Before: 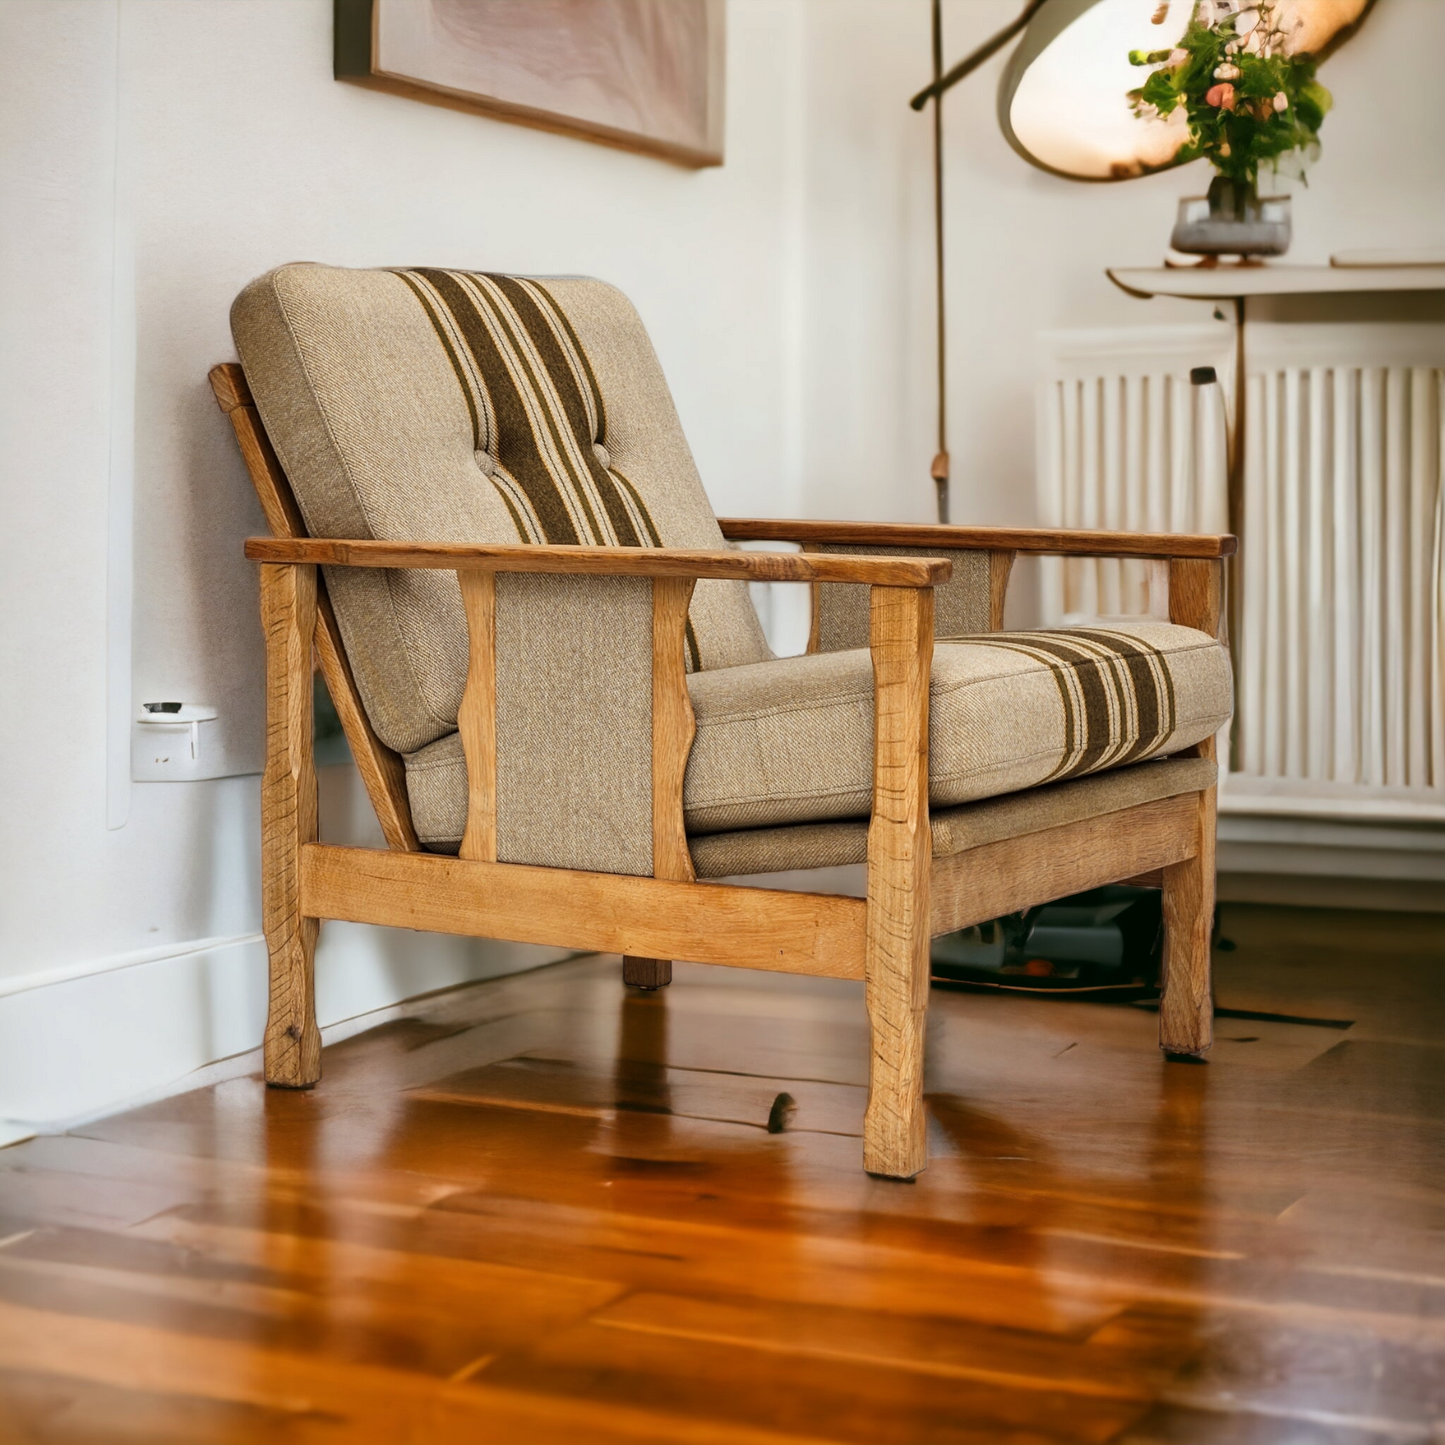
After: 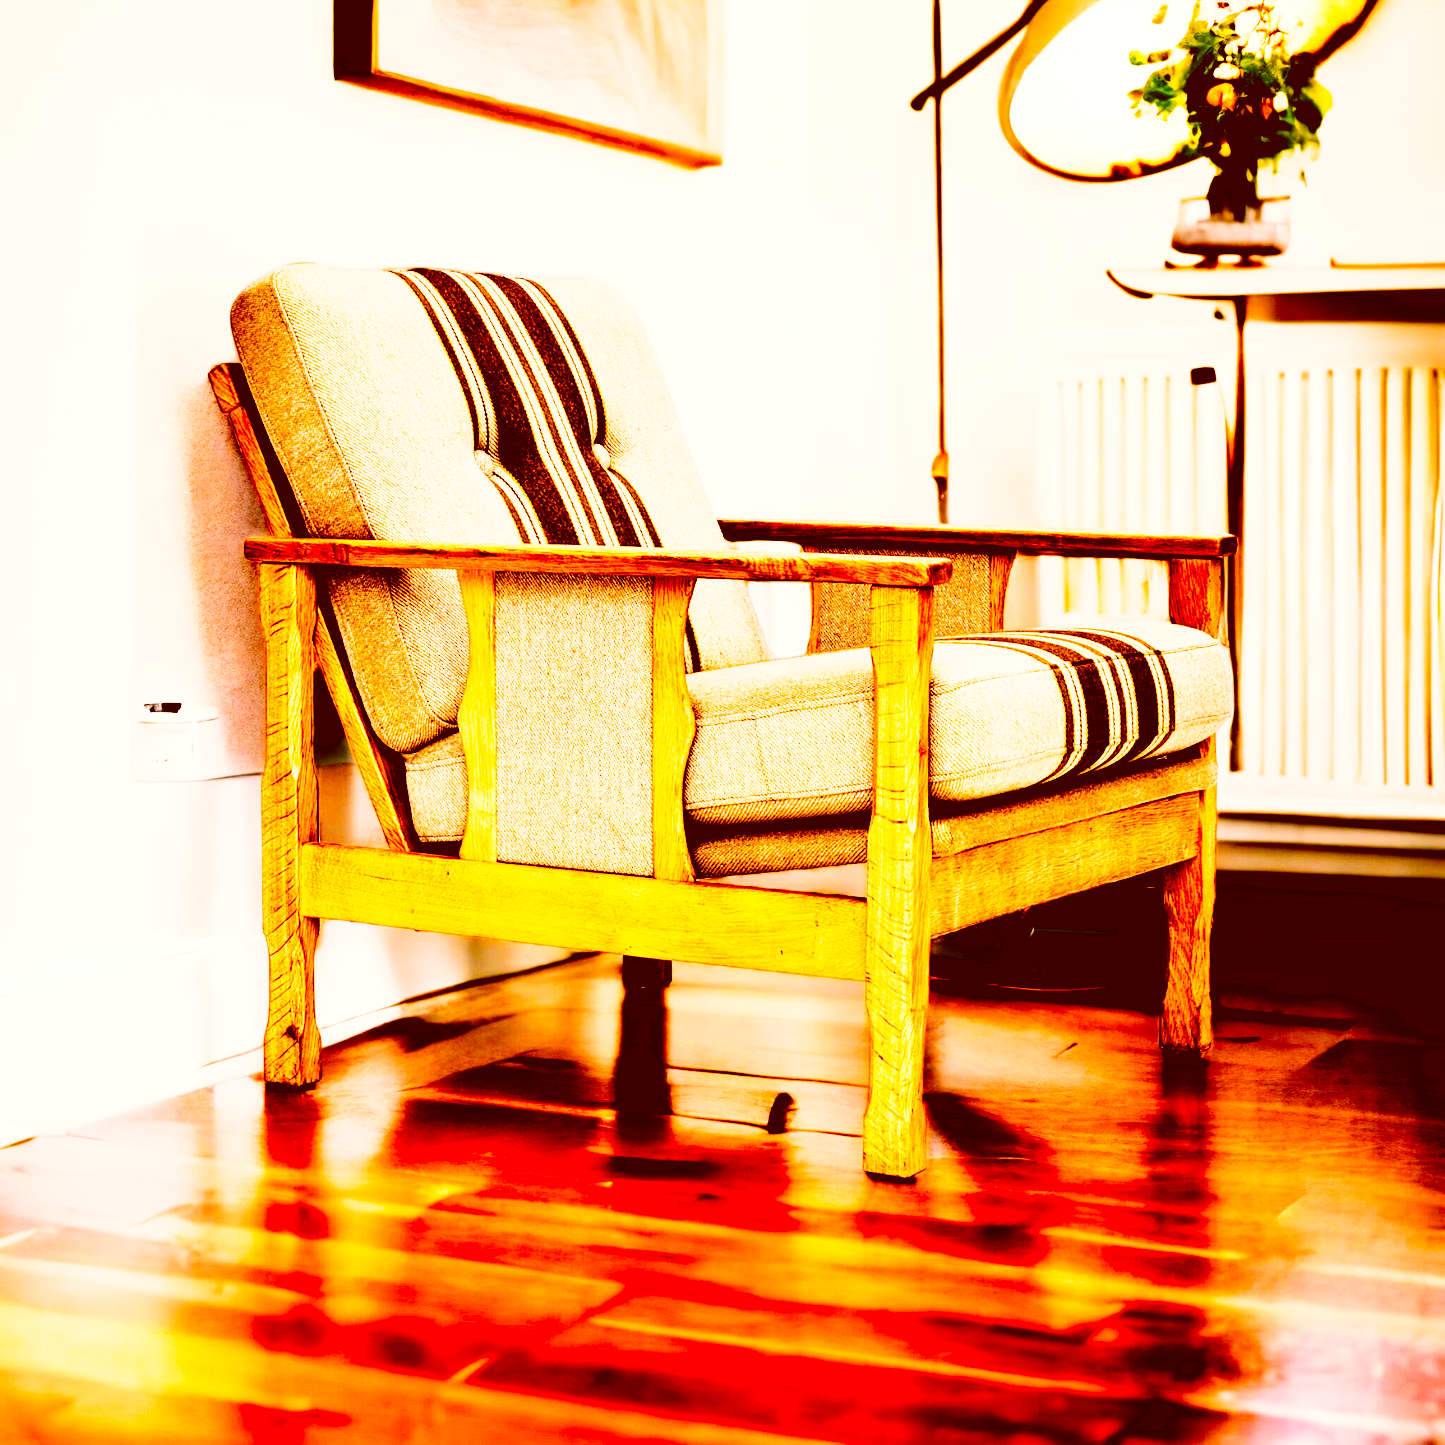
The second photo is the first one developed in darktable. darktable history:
color balance rgb: perceptual saturation grading › global saturation 25%, perceptual brilliance grading › mid-tones 10%, perceptual brilliance grading › shadows 15%, global vibrance 20%
velvia: strength 36.57%
tone equalizer: -8 EV -1.84 EV, -7 EV -1.16 EV, -6 EV -1.62 EV, smoothing diameter 25%, edges refinement/feathering 10, preserve details guided filter
white balance: red 1.009, blue 1.027
color correction: highlights a* 9.03, highlights b* 8.71, shadows a* 40, shadows b* 40, saturation 0.8
exposure: black level correction 0.035, exposure 0.9 EV, compensate highlight preservation false
tone curve: curves: ch0 [(0, 0) (0.003, 0.01) (0.011, 0.012) (0.025, 0.012) (0.044, 0.017) (0.069, 0.021) (0.1, 0.025) (0.136, 0.03) (0.177, 0.037) (0.224, 0.052) (0.277, 0.092) (0.335, 0.16) (0.399, 0.3) (0.468, 0.463) (0.543, 0.639) (0.623, 0.796) (0.709, 0.904) (0.801, 0.962) (0.898, 0.988) (1, 1)], preserve colors none
